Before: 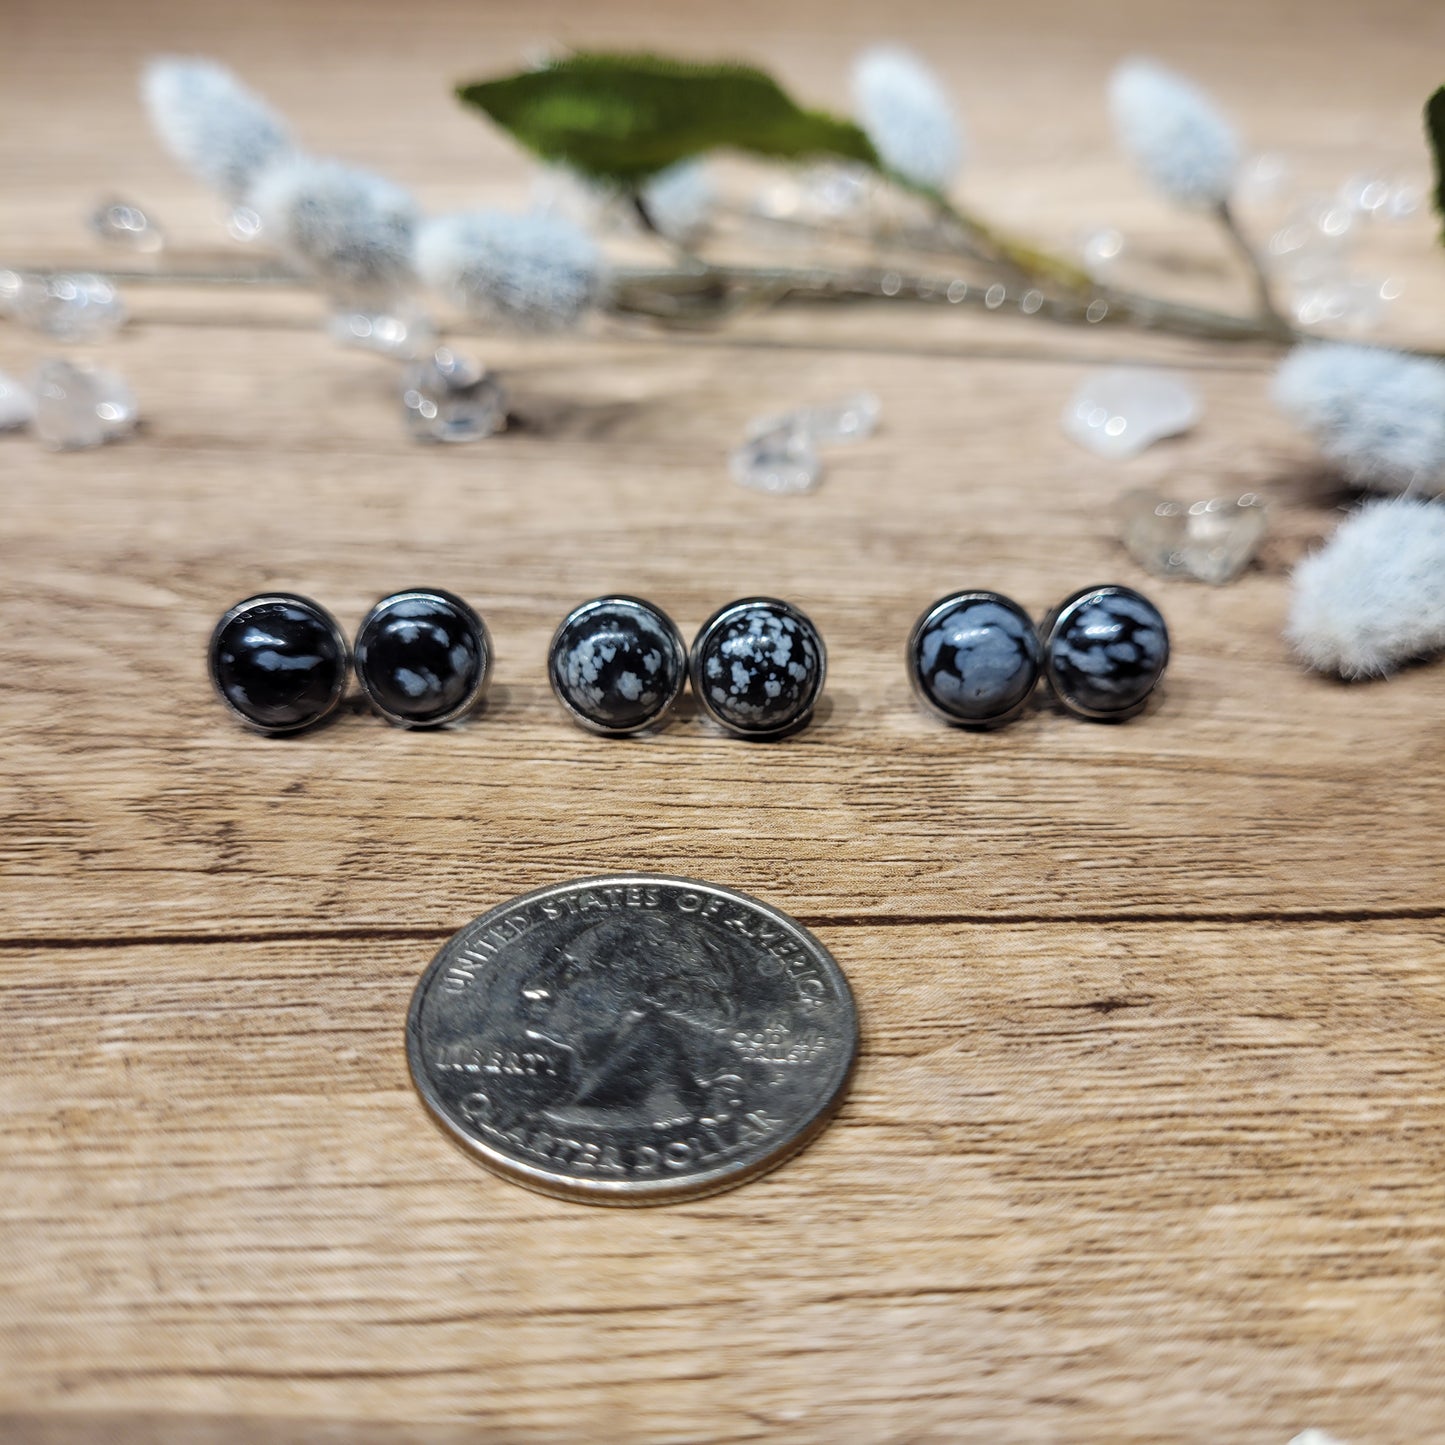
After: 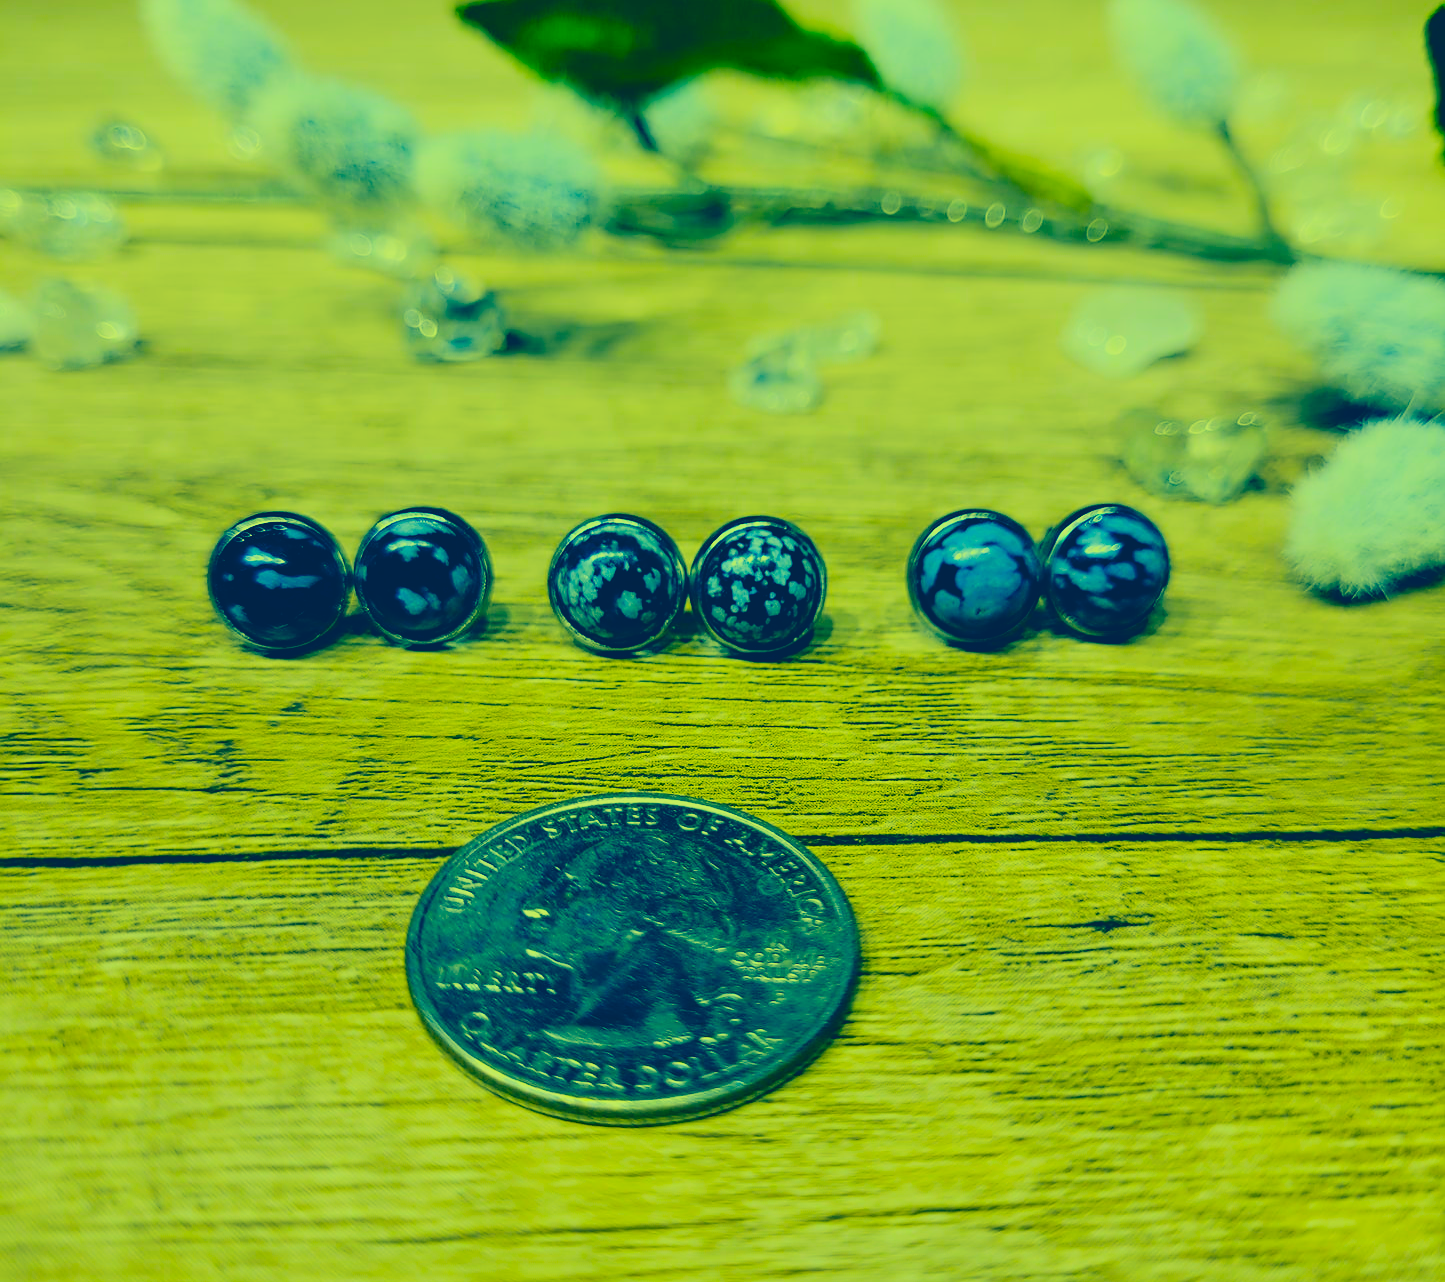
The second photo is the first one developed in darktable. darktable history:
color correction: highlights a* -15.58, highlights b* 40, shadows a* -40, shadows b* -26.18
white balance: red 1, blue 1
sharpen: radius 1.458, amount 0.398, threshold 1.271
crop and rotate: top 5.609%, bottom 5.609%
contrast brightness saturation: contrast 0.15, brightness 0.05
color contrast: green-magenta contrast 1.55, blue-yellow contrast 1.83
filmic rgb: black relative exposure -7.15 EV, white relative exposure 5.36 EV, hardness 3.02, color science v6 (2022)
